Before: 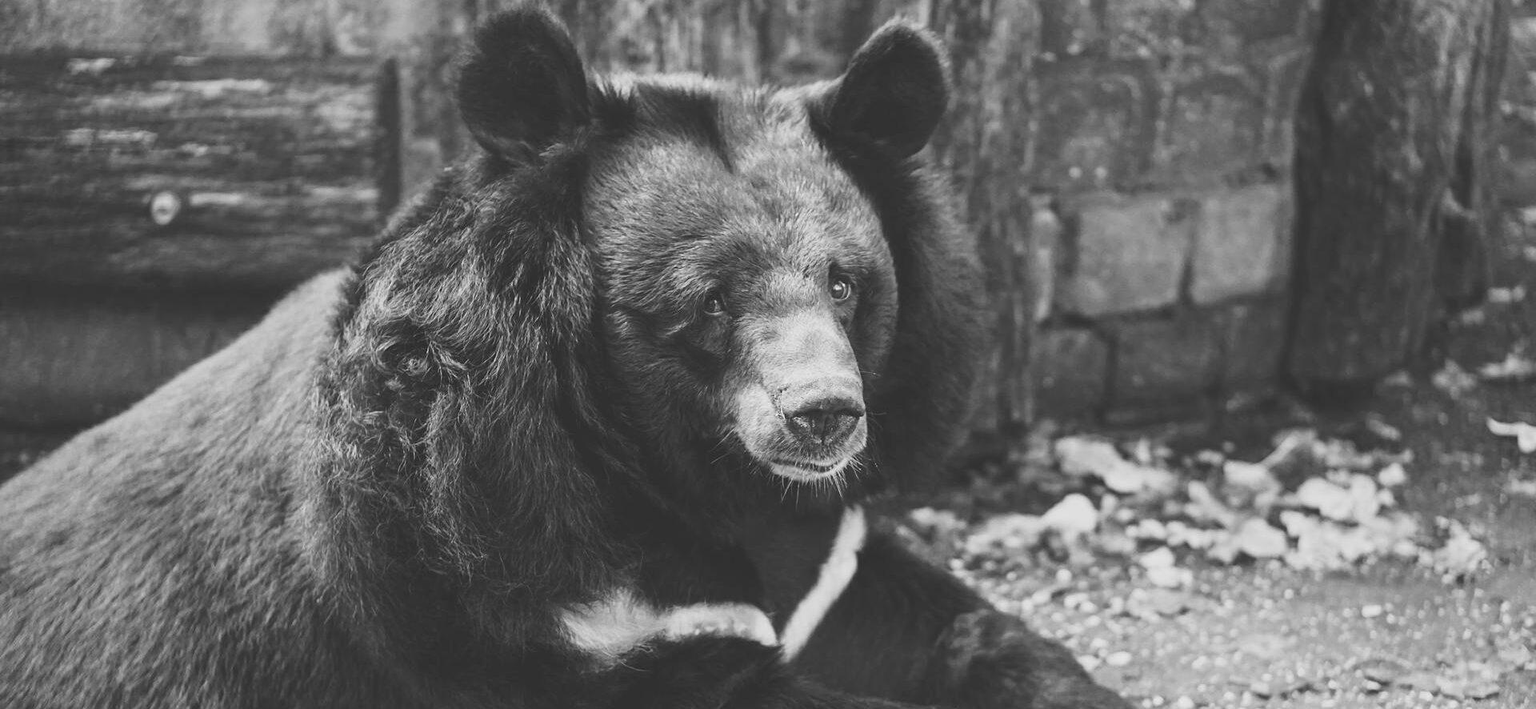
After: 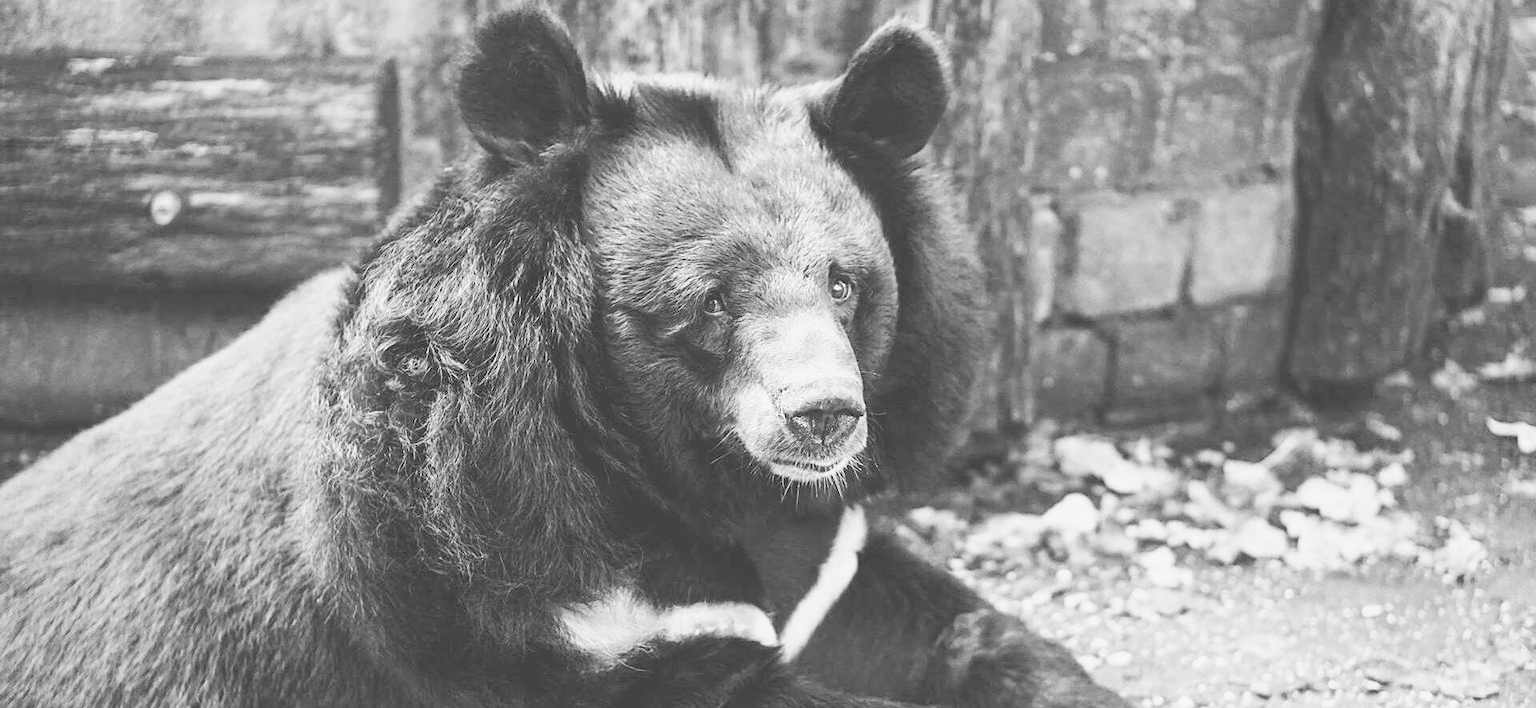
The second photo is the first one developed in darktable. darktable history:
base curve: curves: ch0 [(0, 0) (0.036, 0.025) (0.121, 0.166) (0.206, 0.329) (0.605, 0.79) (1, 1)]
sharpen: amount 0.205
contrast brightness saturation: brightness 0.276
